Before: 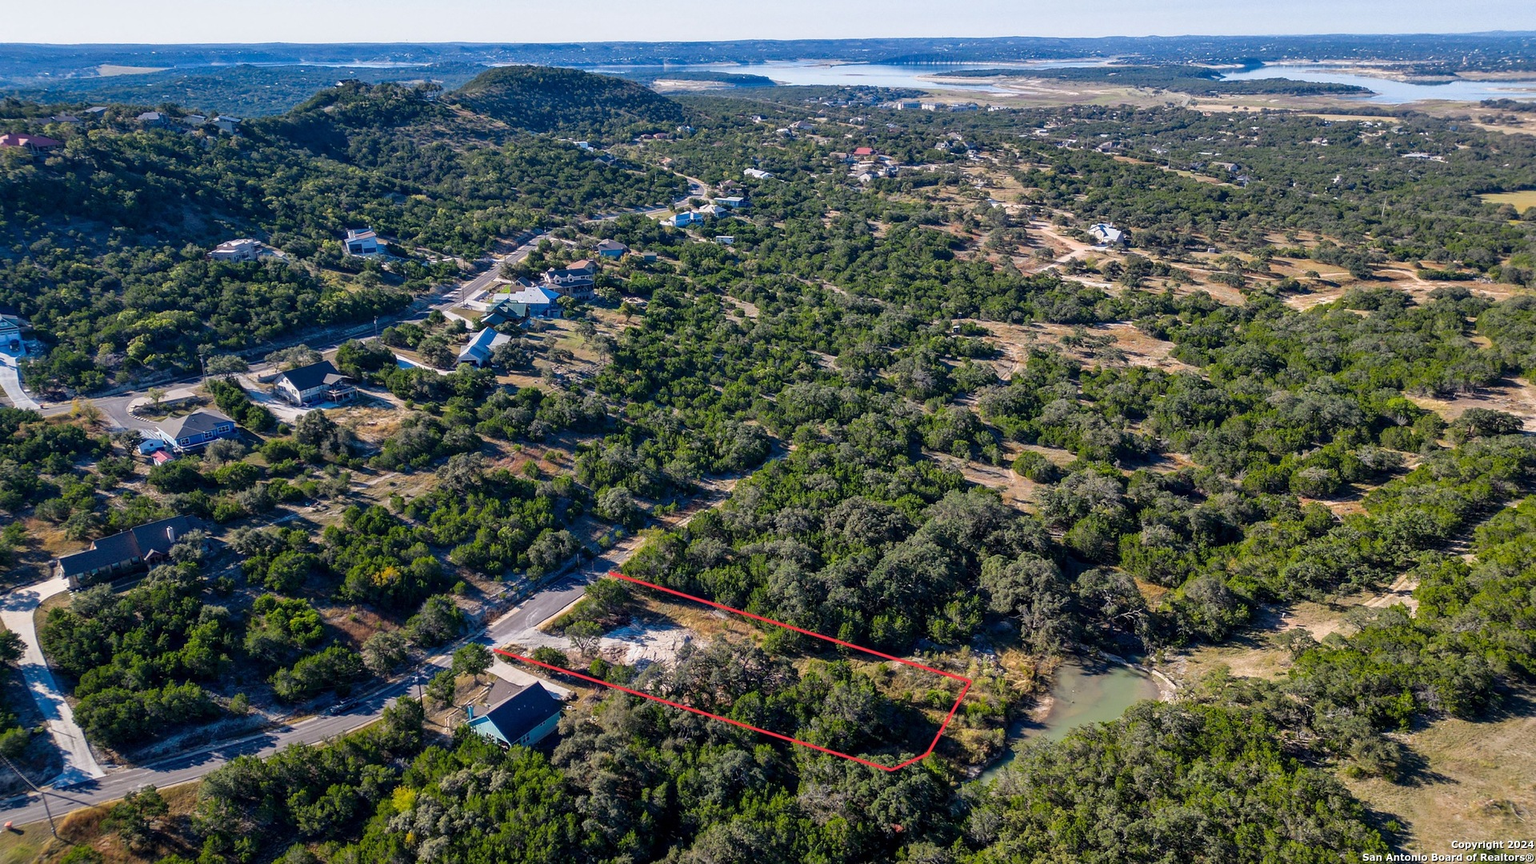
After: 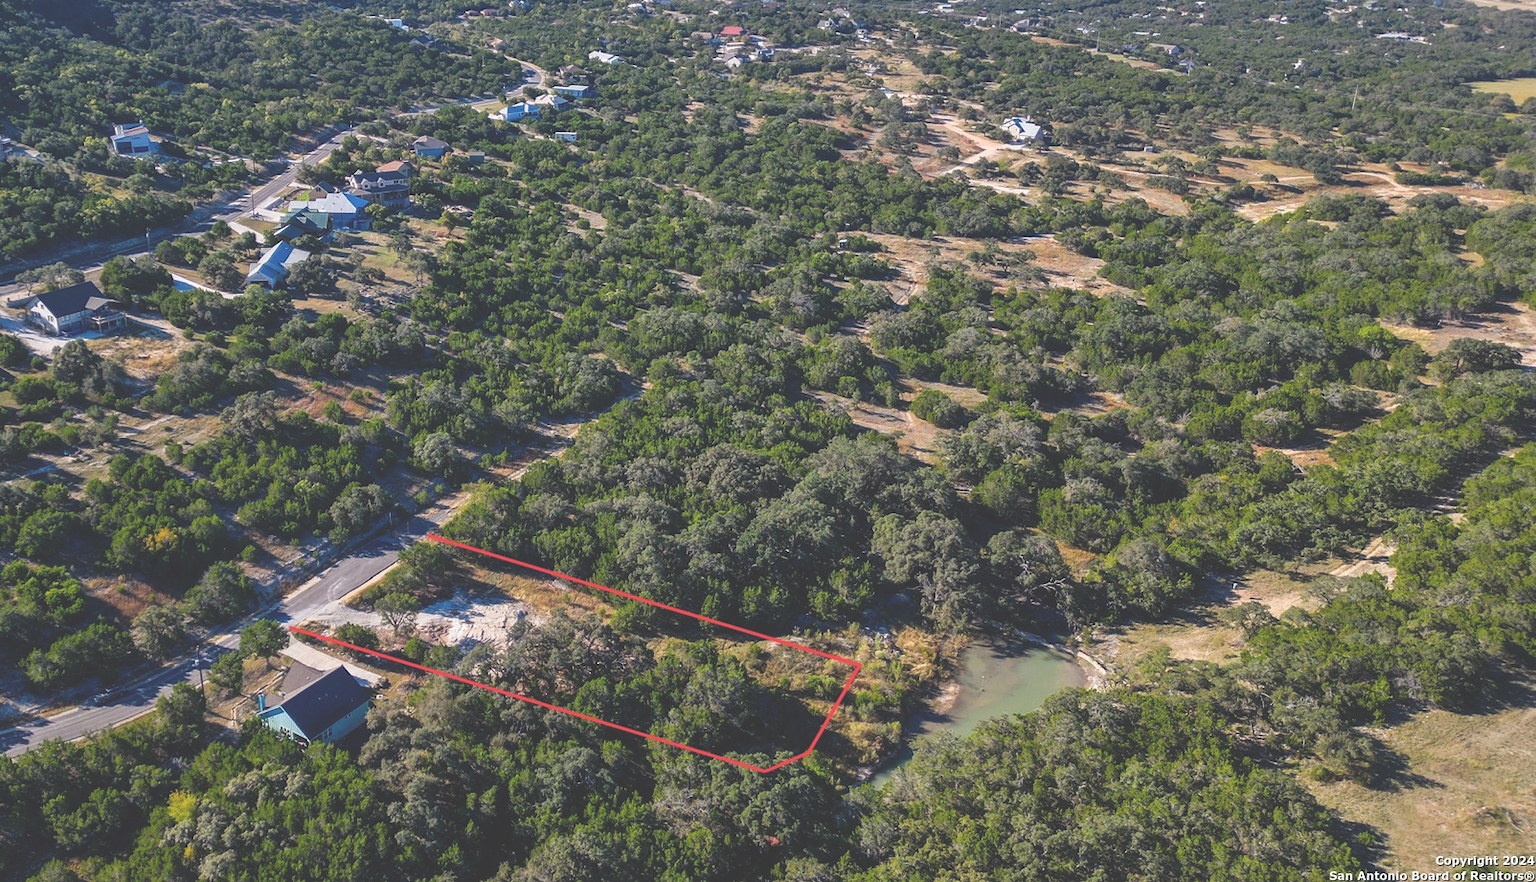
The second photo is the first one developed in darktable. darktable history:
crop: left 16.415%, top 14.577%
exposure: black level correction -0.039, exposure 0.061 EV, compensate highlight preservation false
